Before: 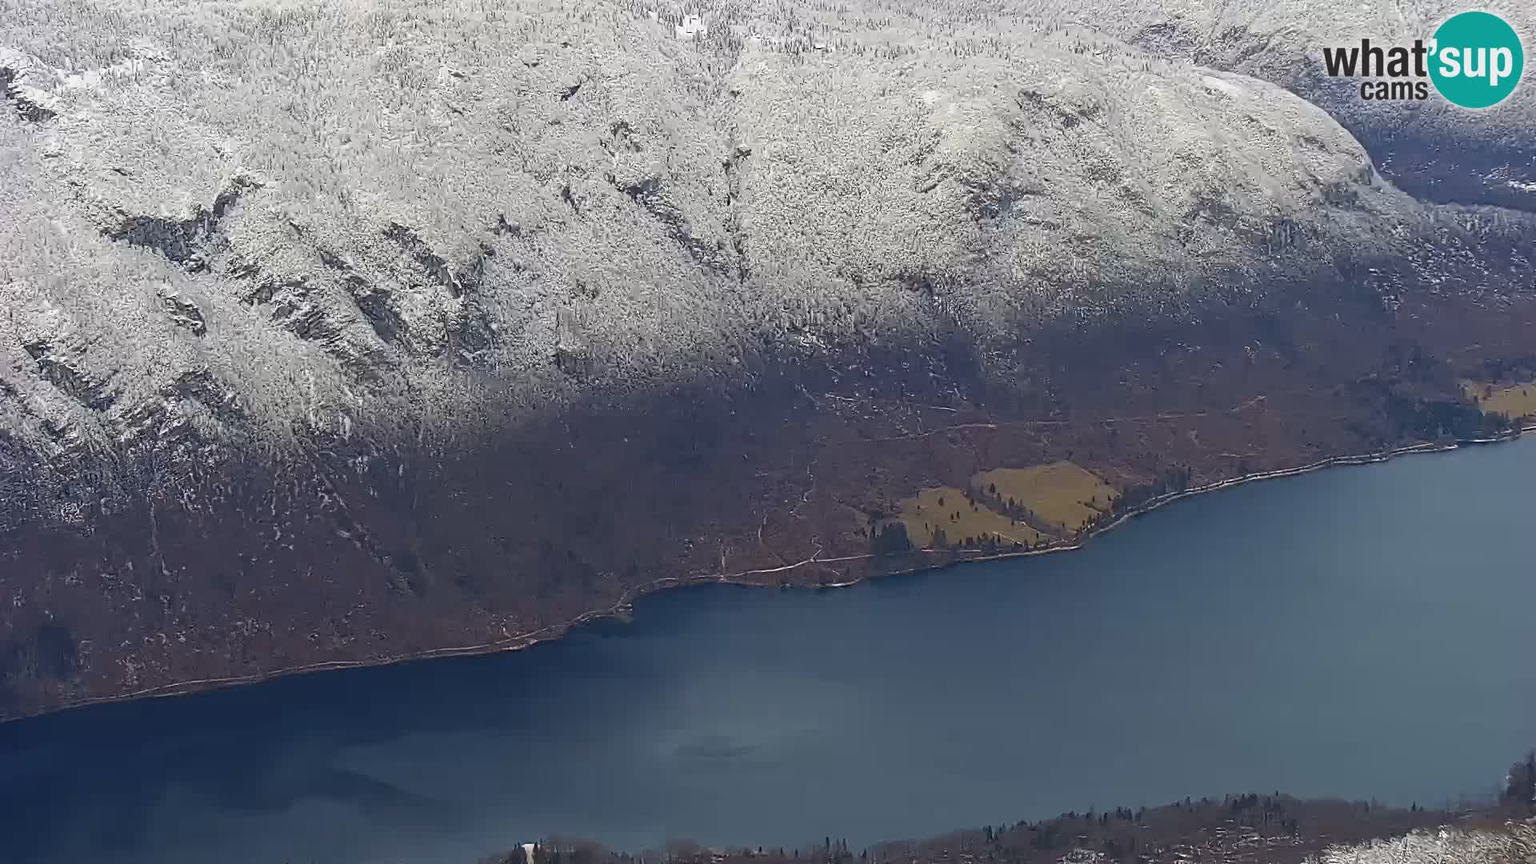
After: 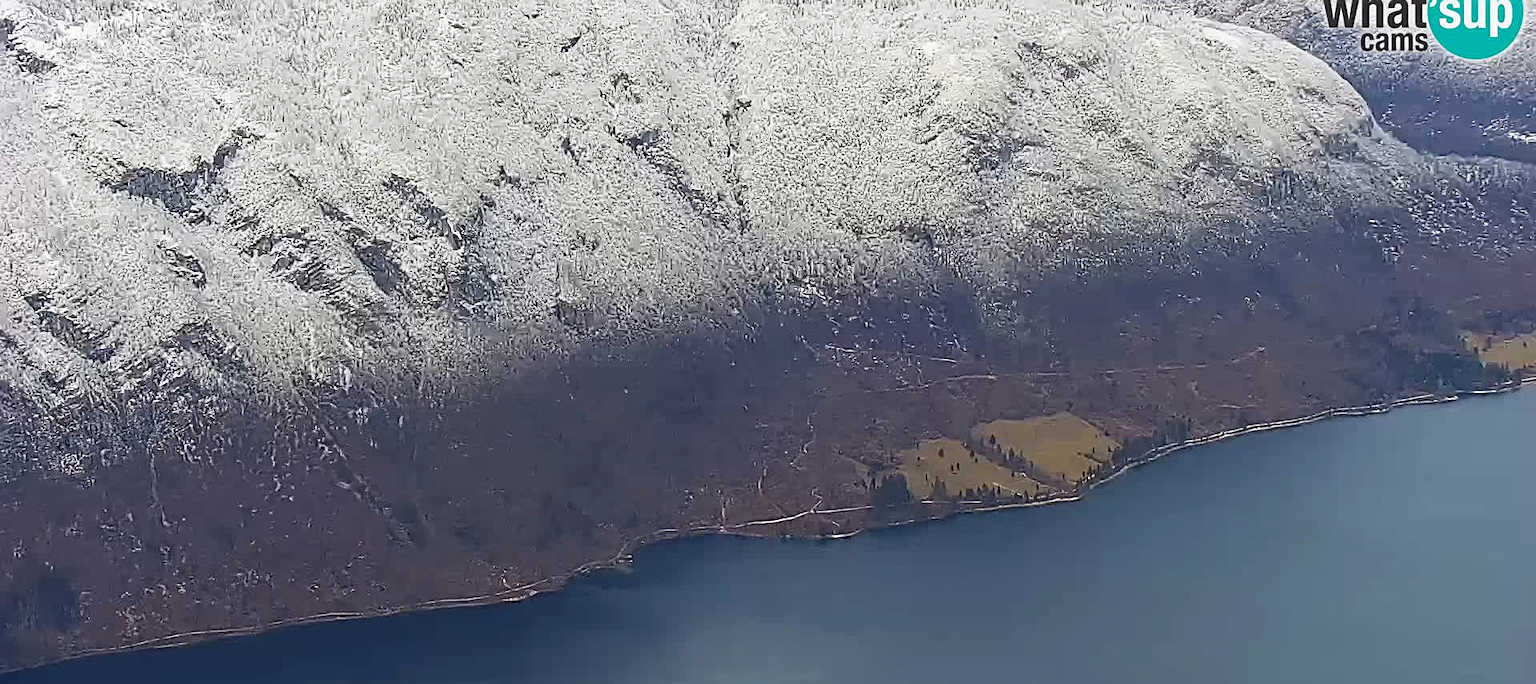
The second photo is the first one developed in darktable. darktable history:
sharpen: on, module defaults
base curve: curves: ch0 [(0, 0) (0.666, 0.806) (1, 1)], preserve colors none
crop and rotate: top 5.669%, bottom 14.994%
